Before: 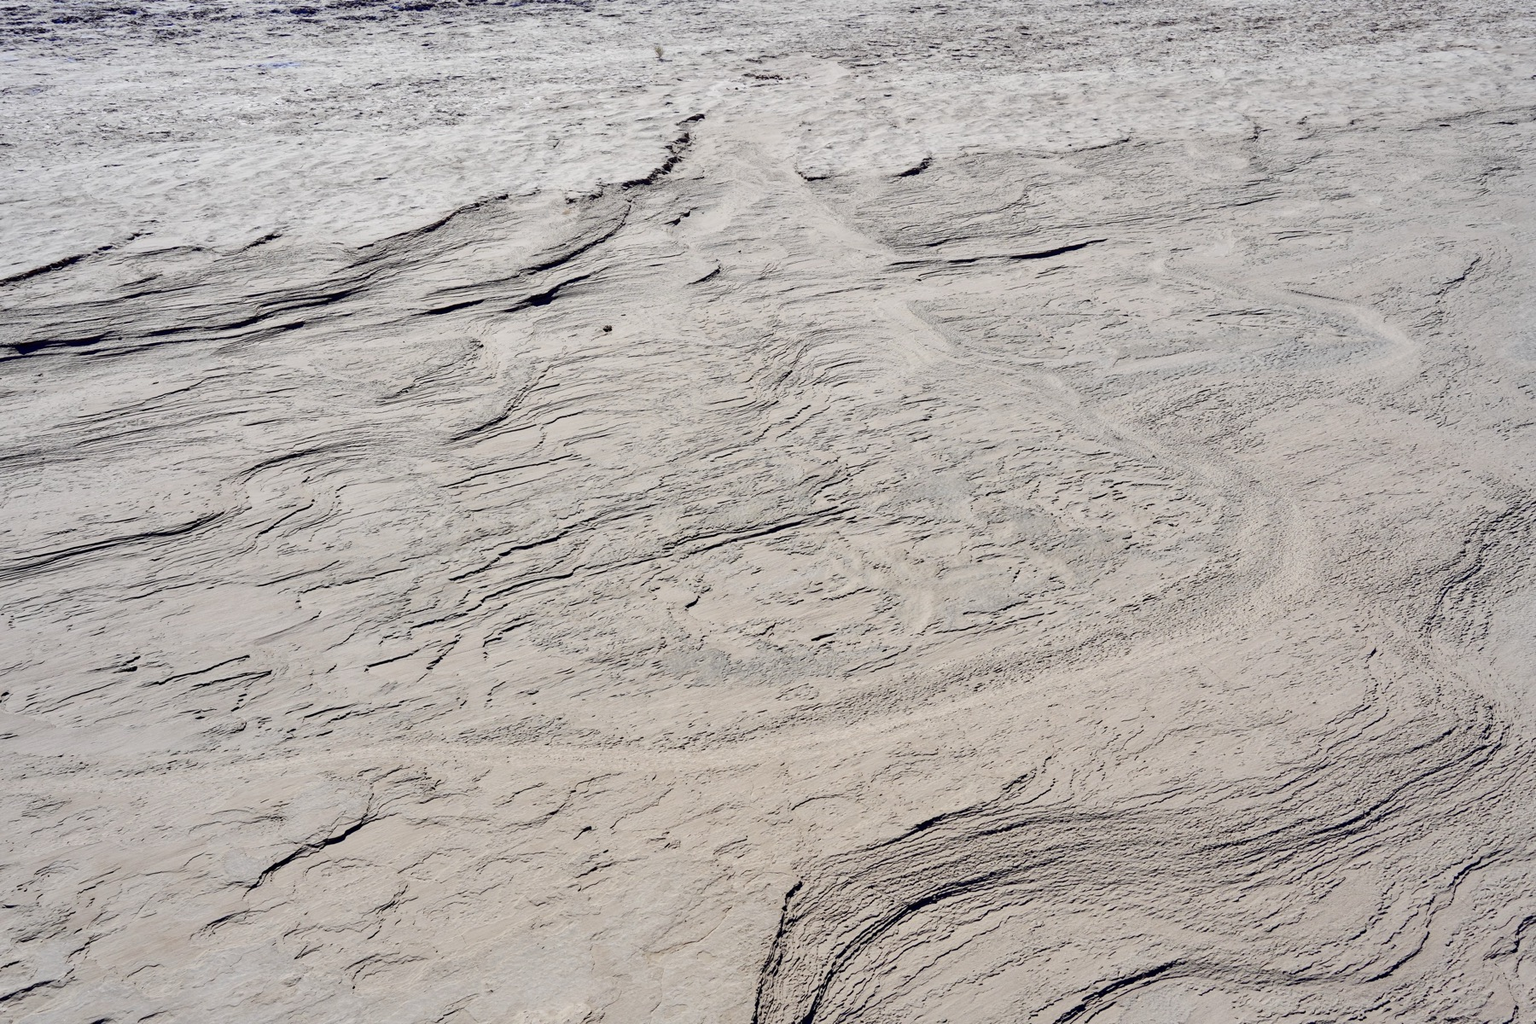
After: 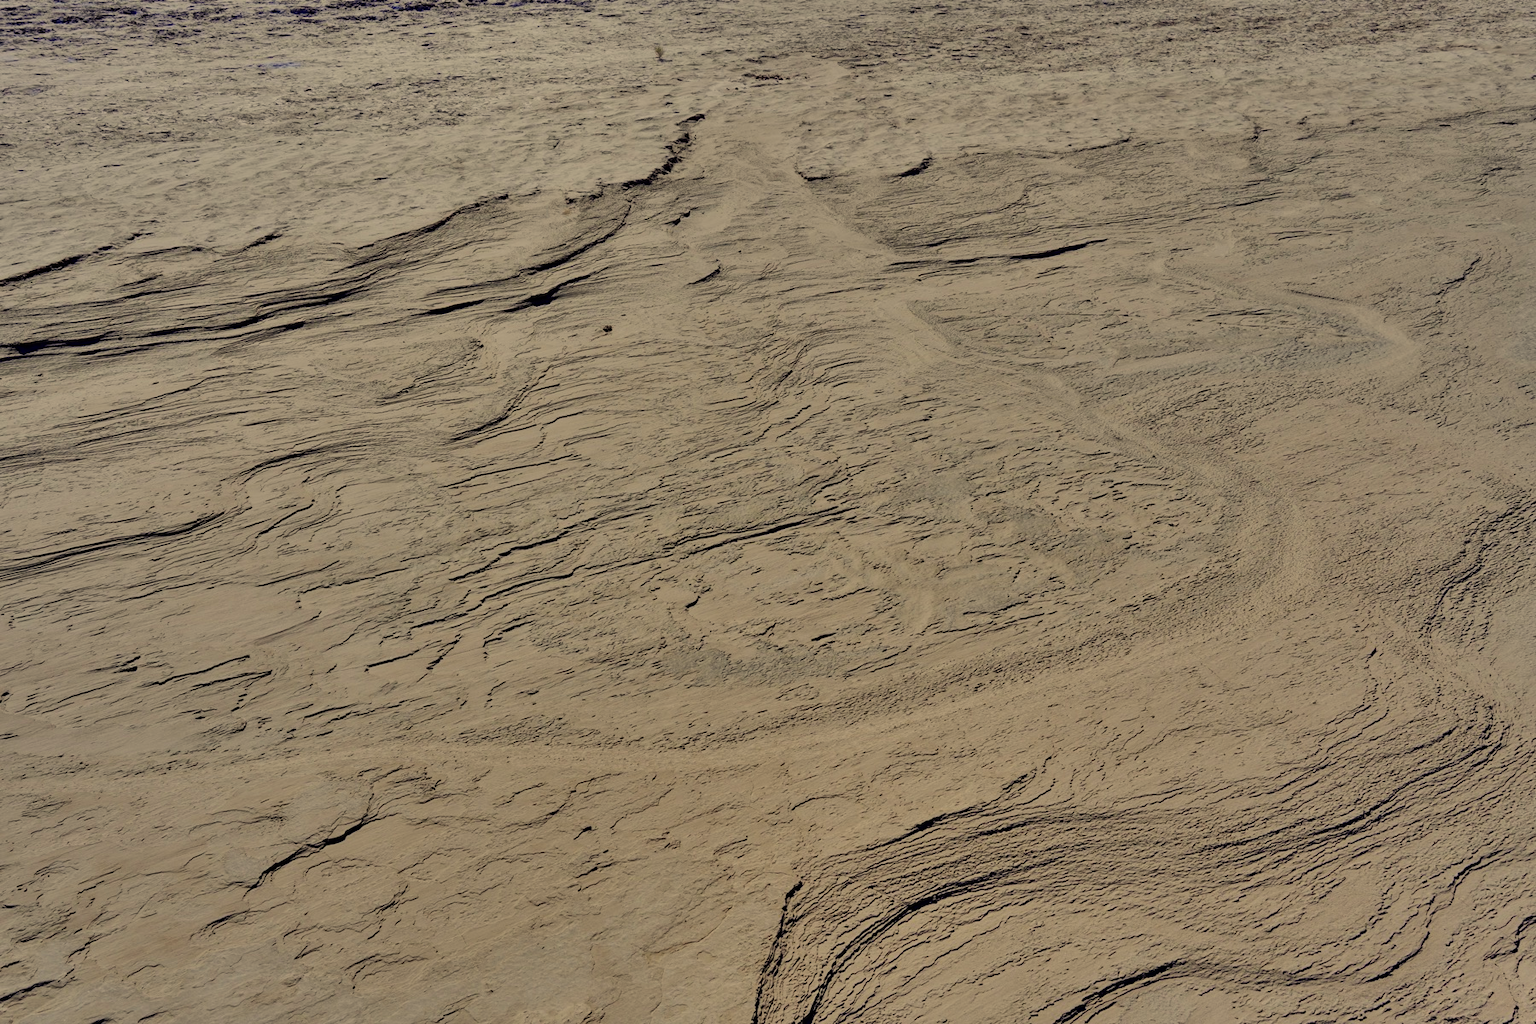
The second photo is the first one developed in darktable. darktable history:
shadows and highlights: shadows 82.14, white point adjustment -8.99, highlights -61.27, soften with gaussian
filmic rgb: black relative exposure -8.01 EV, white relative exposure 3.81 EV, threshold 5.98 EV, hardness 4.39, enable highlight reconstruction true
color correction: highlights a* 2.68, highlights b* 23.18
